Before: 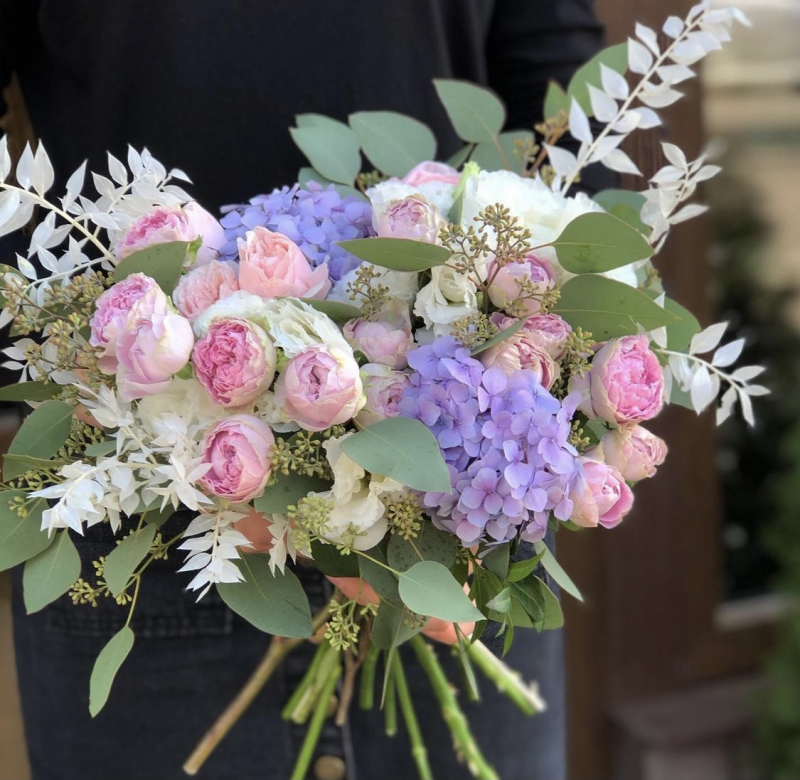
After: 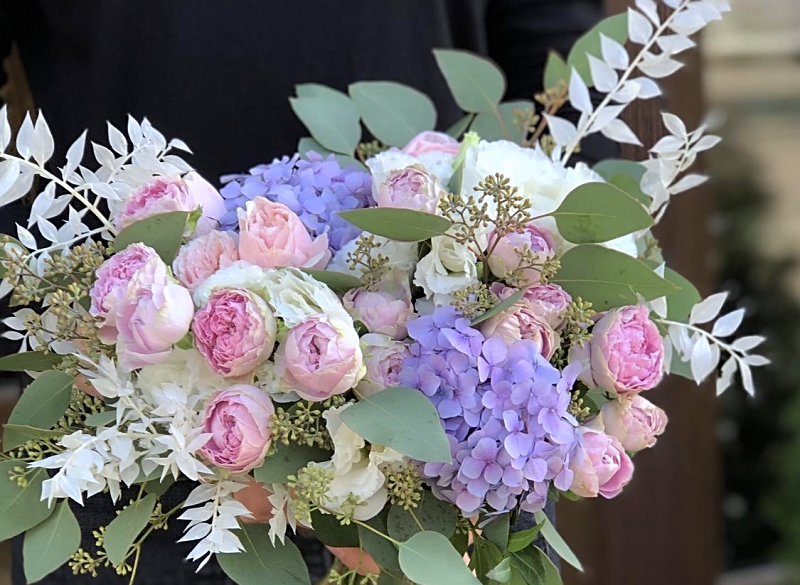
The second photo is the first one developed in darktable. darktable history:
crop: top 3.857%, bottom 21.132%
sharpen: on, module defaults
white balance: red 0.976, blue 1.04
